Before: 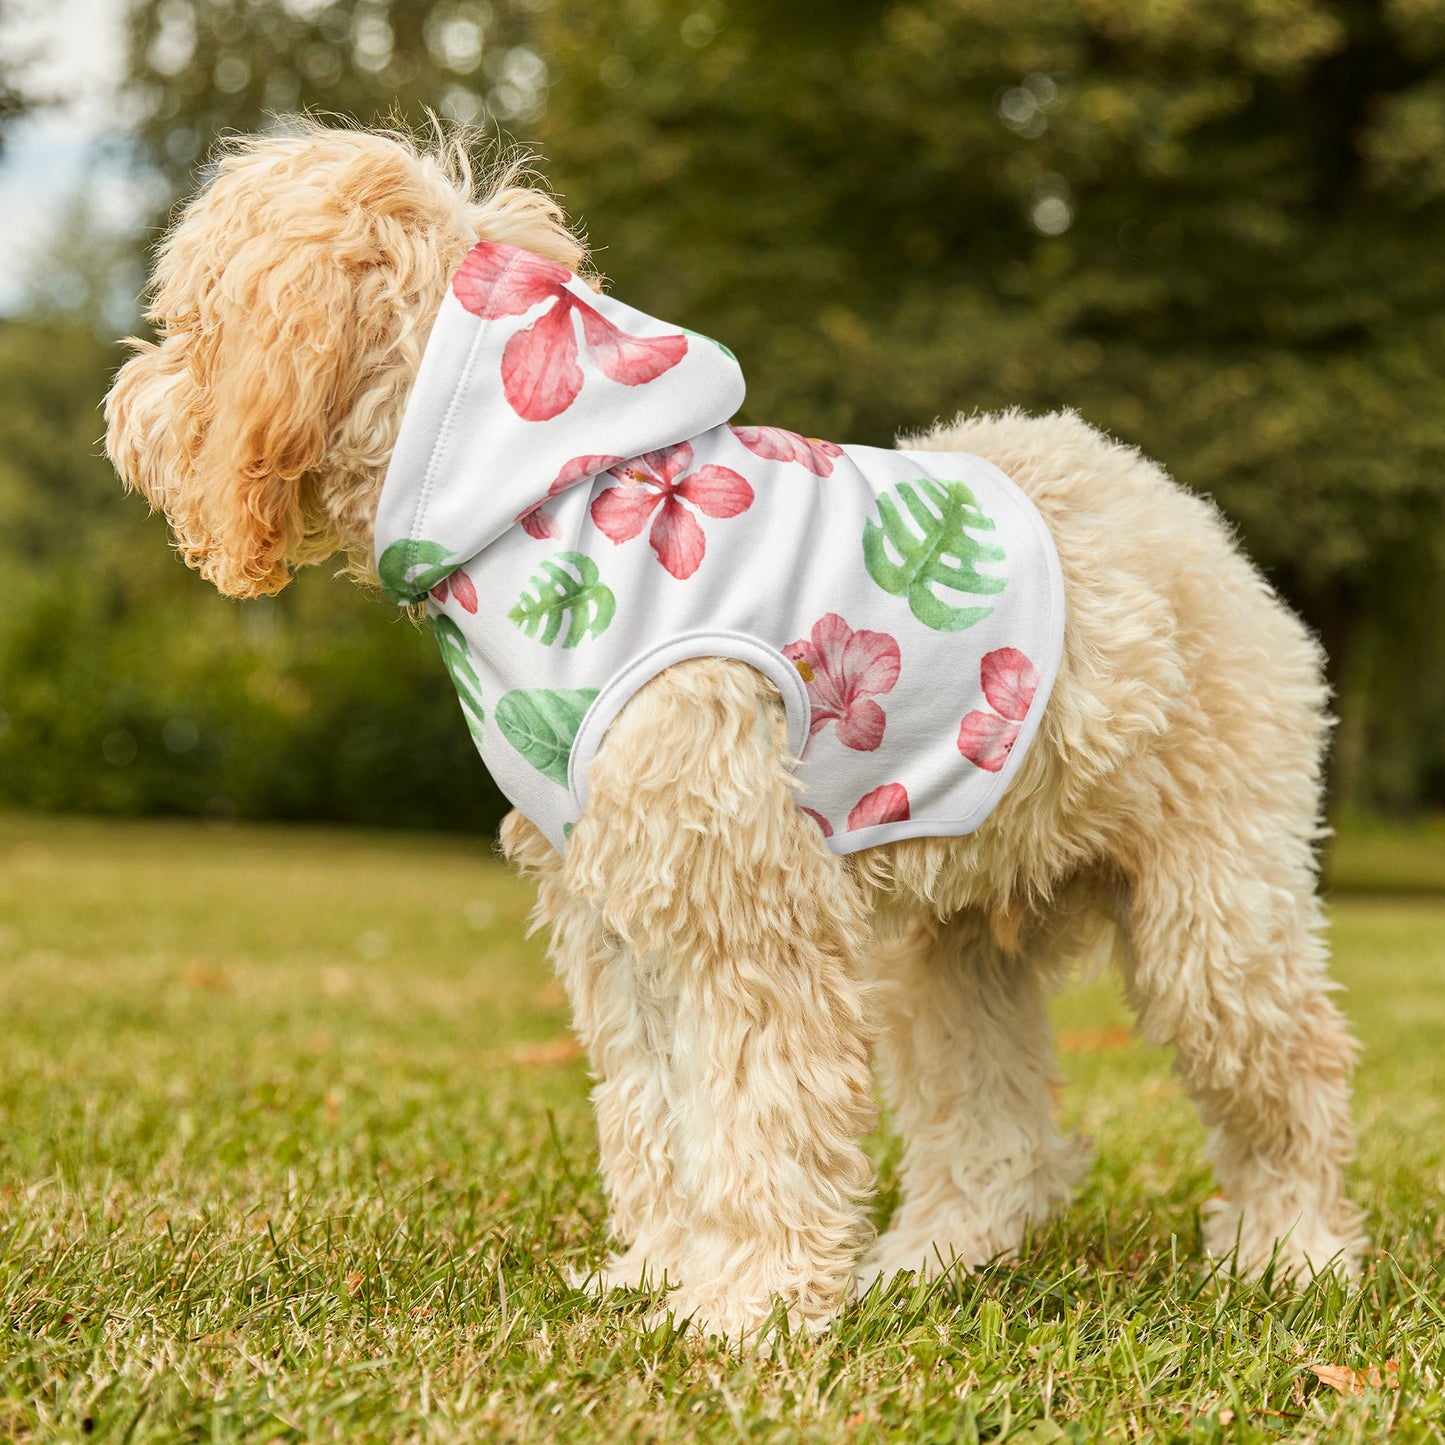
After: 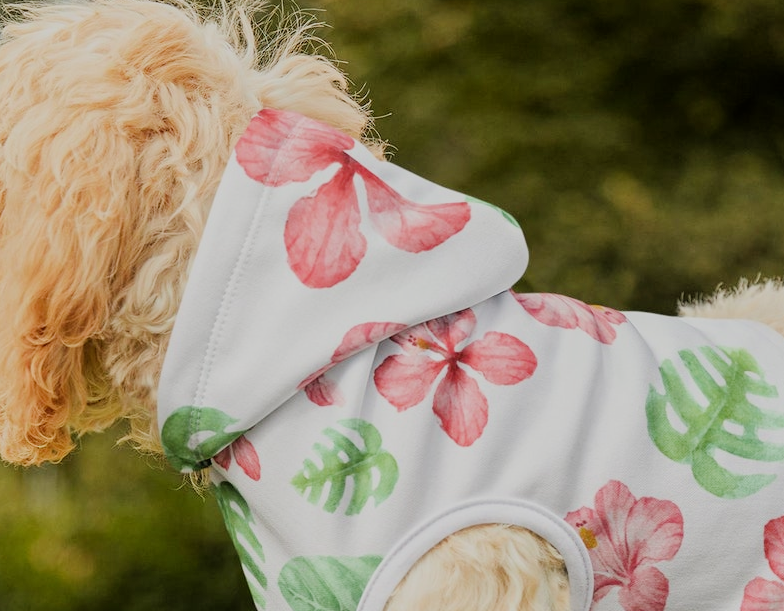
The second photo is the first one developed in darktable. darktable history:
crop: left 15.081%, top 9.244%, right 30.648%, bottom 48.45%
filmic rgb: black relative exposure -7.1 EV, white relative exposure 5.39 EV, hardness 3.03
